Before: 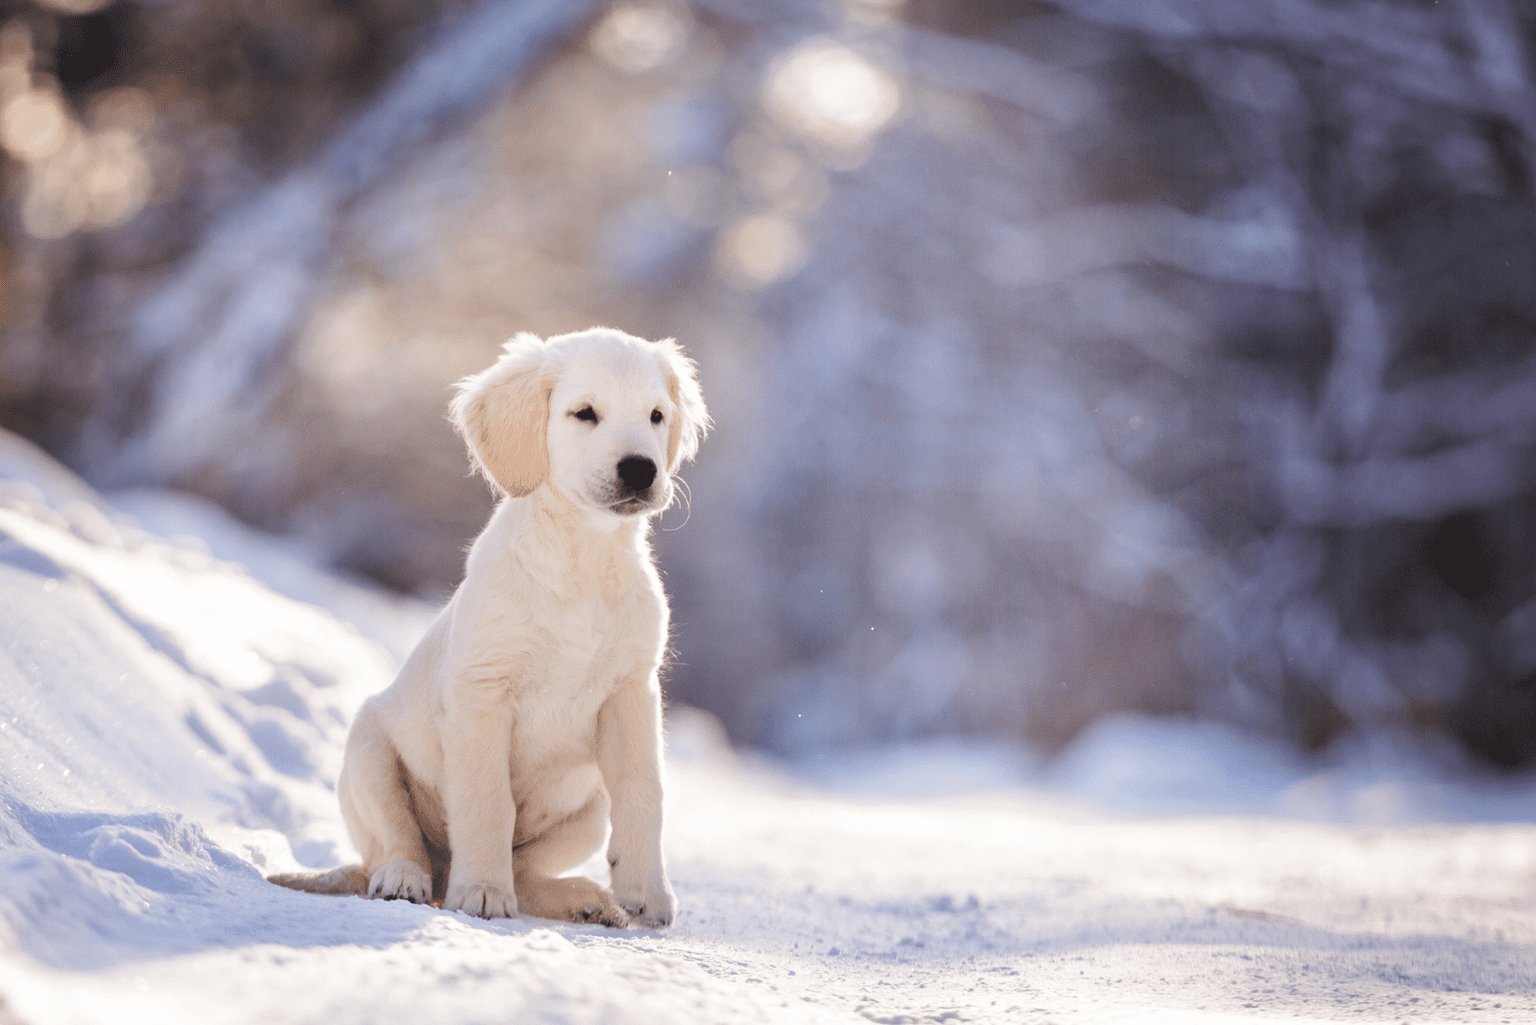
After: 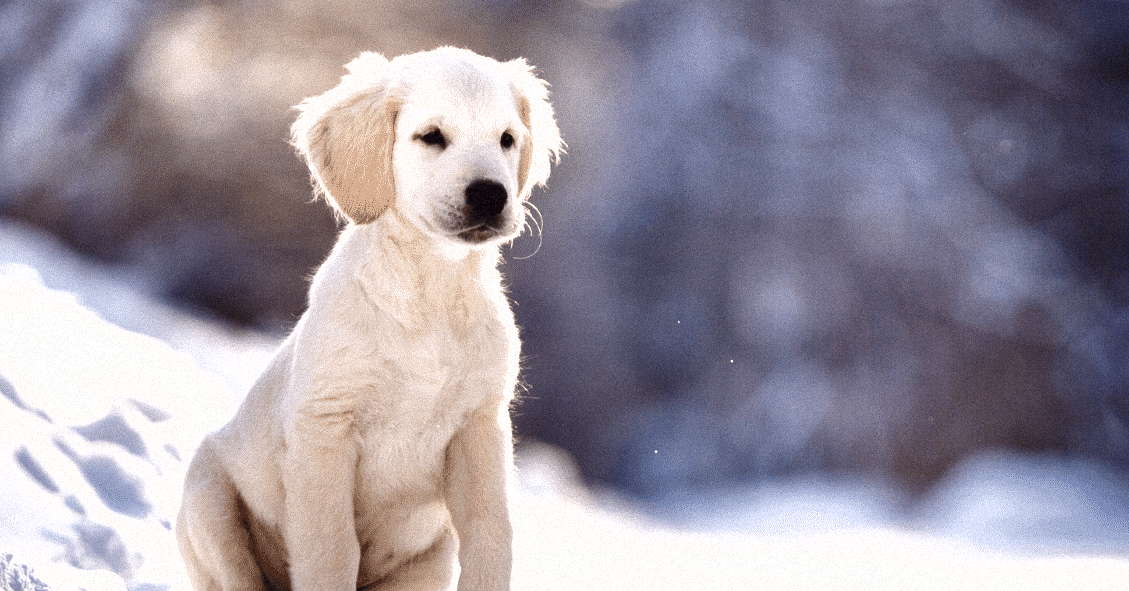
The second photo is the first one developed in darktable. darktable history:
fill light: on, module defaults
color balance rgb: global vibrance -1%, saturation formula JzAzBz (2021)
exposure: exposure 0.515 EV, compensate highlight preservation false
crop: left 11.123%, top 27.61%, right 18.3%, bottom 17.034%
contrast brightness saturation: brightness -0.52
grain: mid-tones bias 0%
